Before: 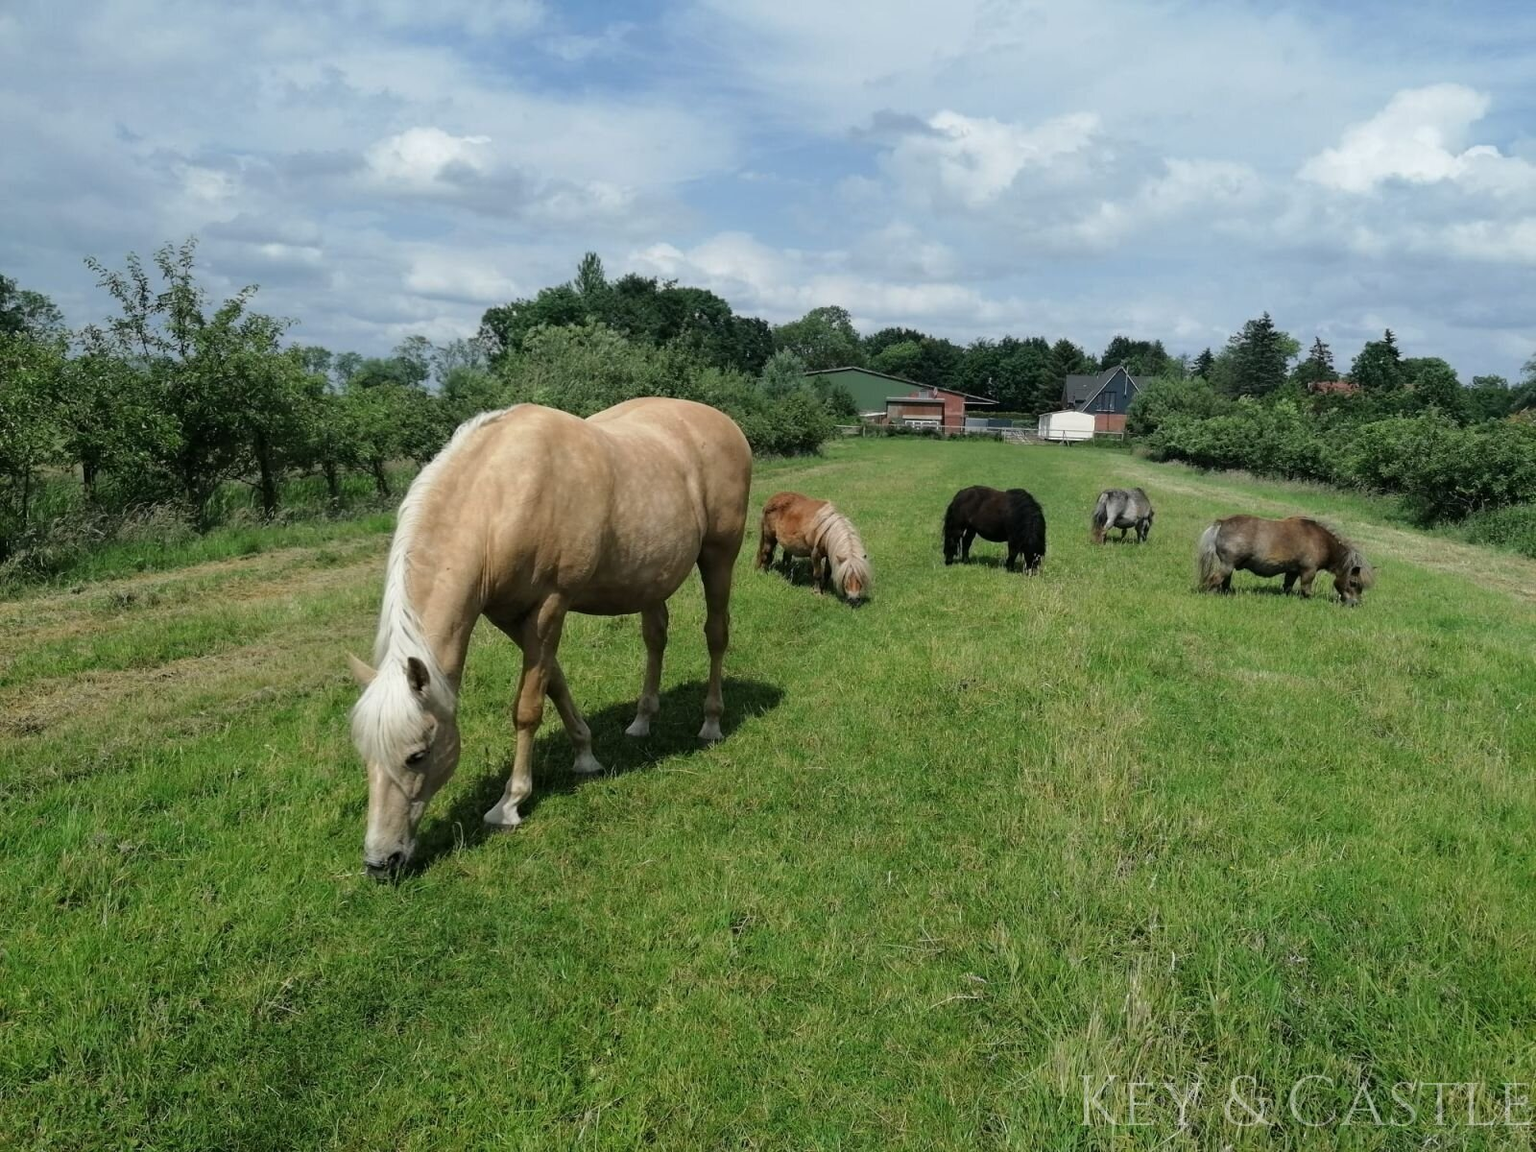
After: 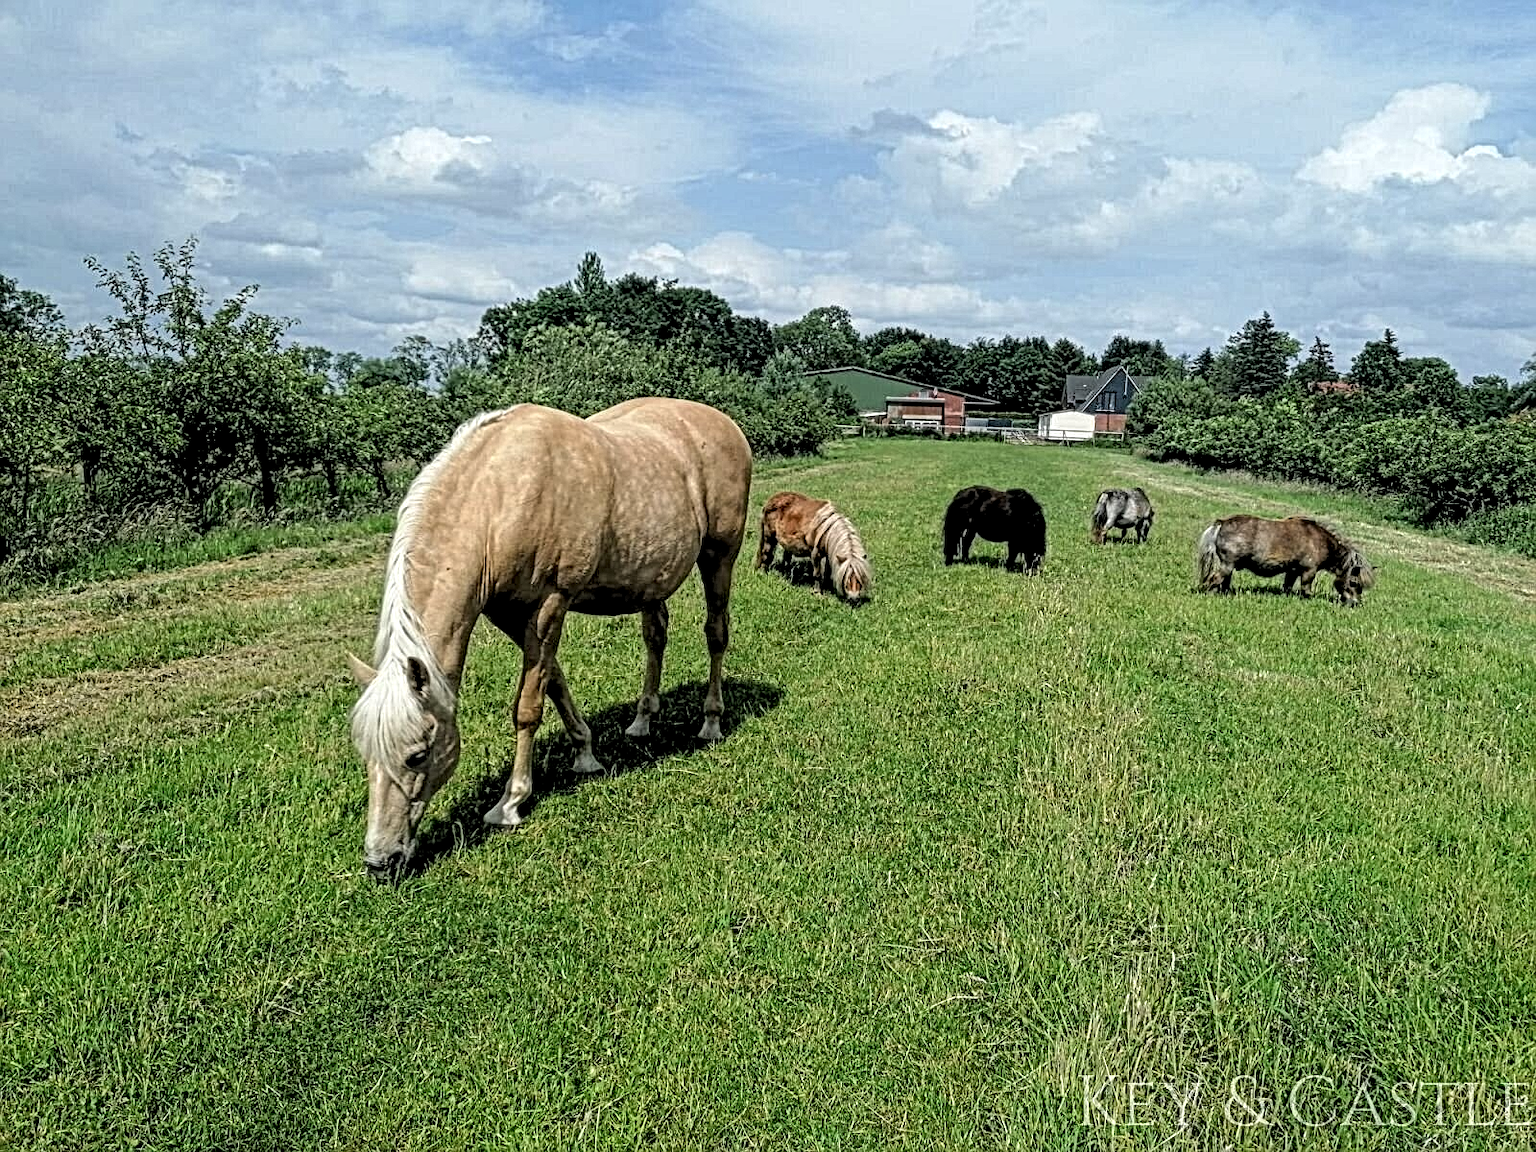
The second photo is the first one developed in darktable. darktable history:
local contrast: mode bilateral grid, contrast 20, coarseness 3, detail 300%, midtone range 0.2
rgb levels: levels [[0.013, 0.434, 0.89], [0, 0.5, 1], [0, 0.5, 1]]
